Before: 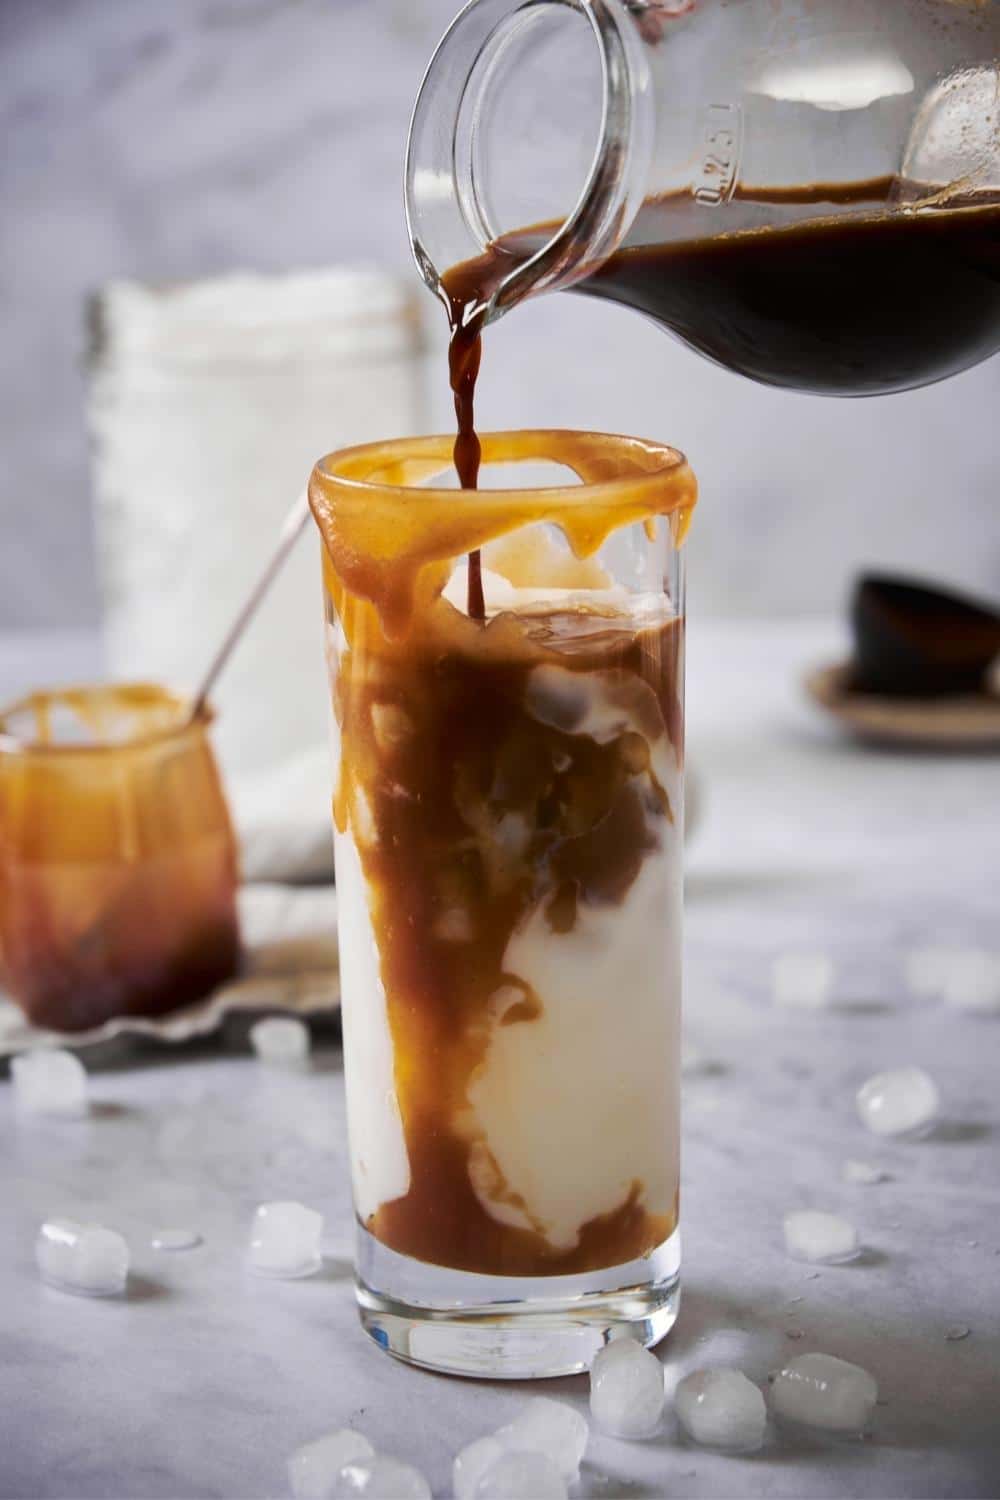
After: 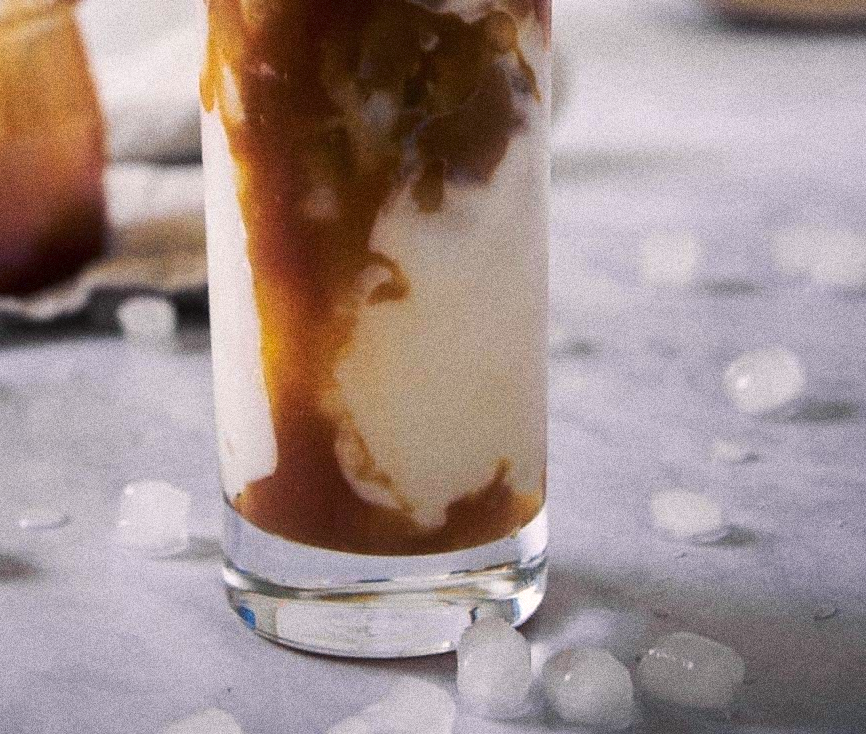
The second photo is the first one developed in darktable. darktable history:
grain: coarseness 14.49 ISO, strength 48.04%, mid-tones bias 35%
crop and rotate: left 13.306%, top 48.129%, bottom 2.928%
color balance rgb: shadows lift › chroma 1.41%, shadows lift › hue 260°, power › chroma 0.5%, power › hue 260°, highlights gain › chroma 1%, highlights gain › hue 27°, saturation formula JzAzBz (2021)
